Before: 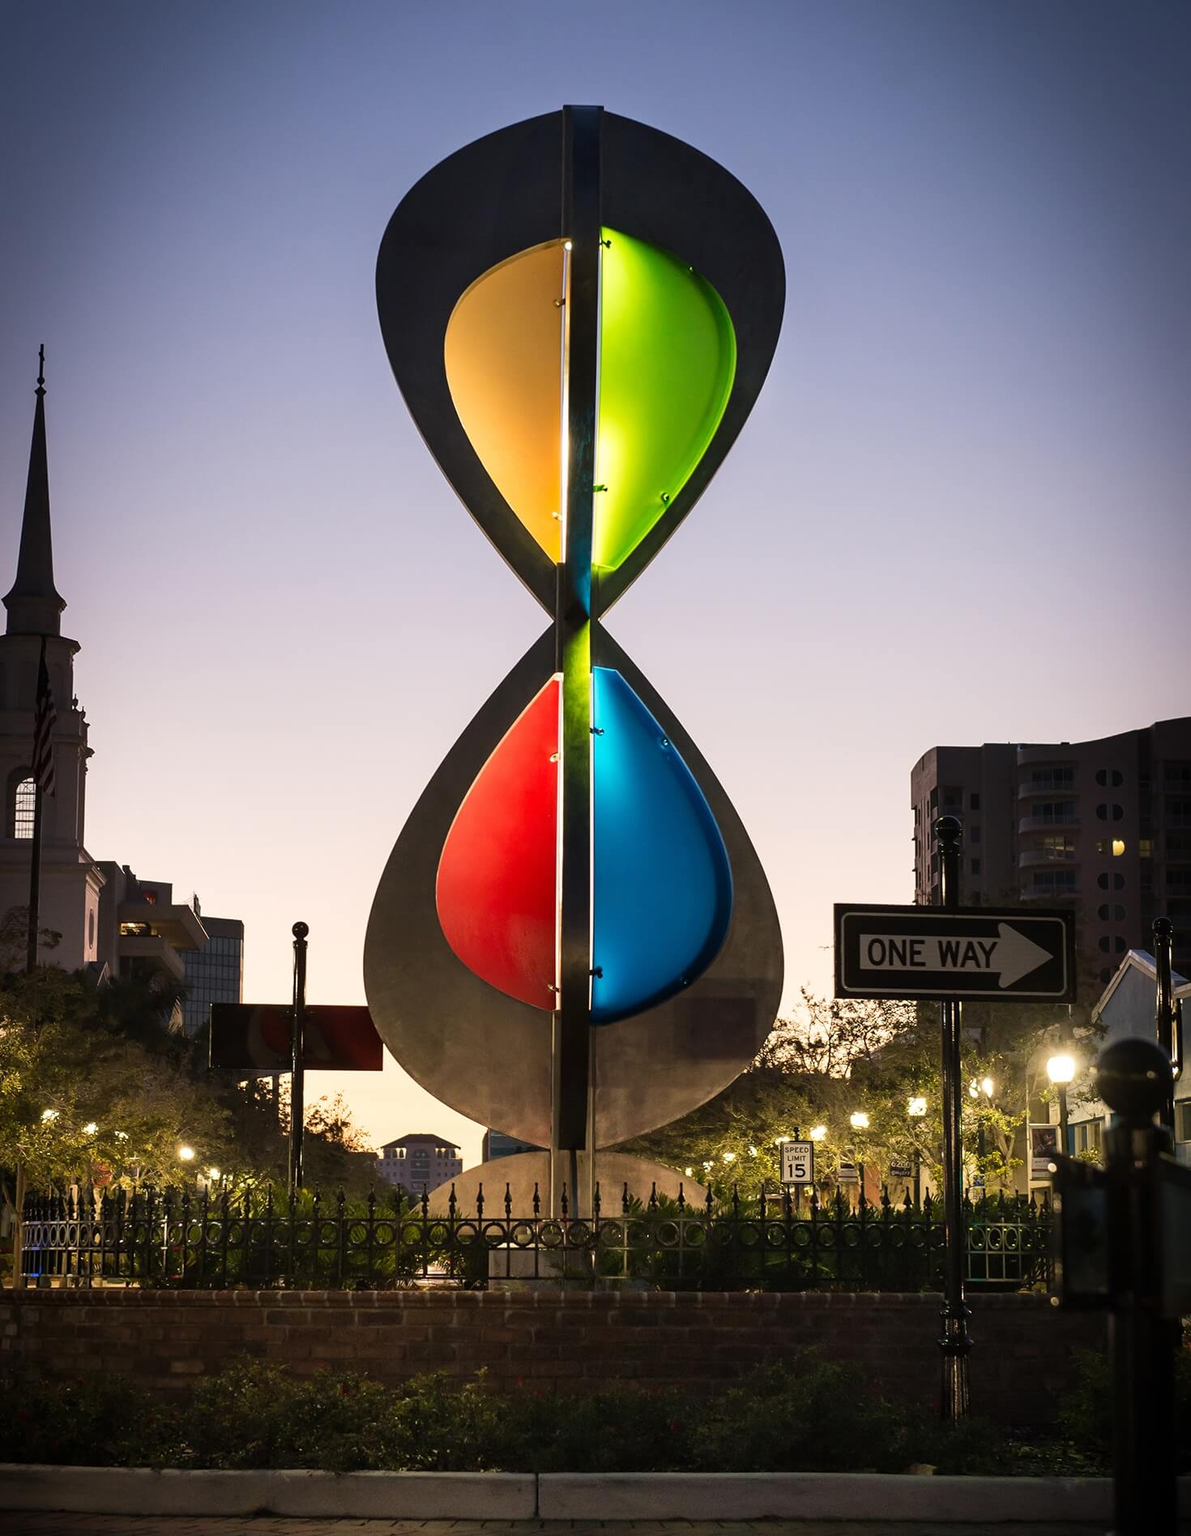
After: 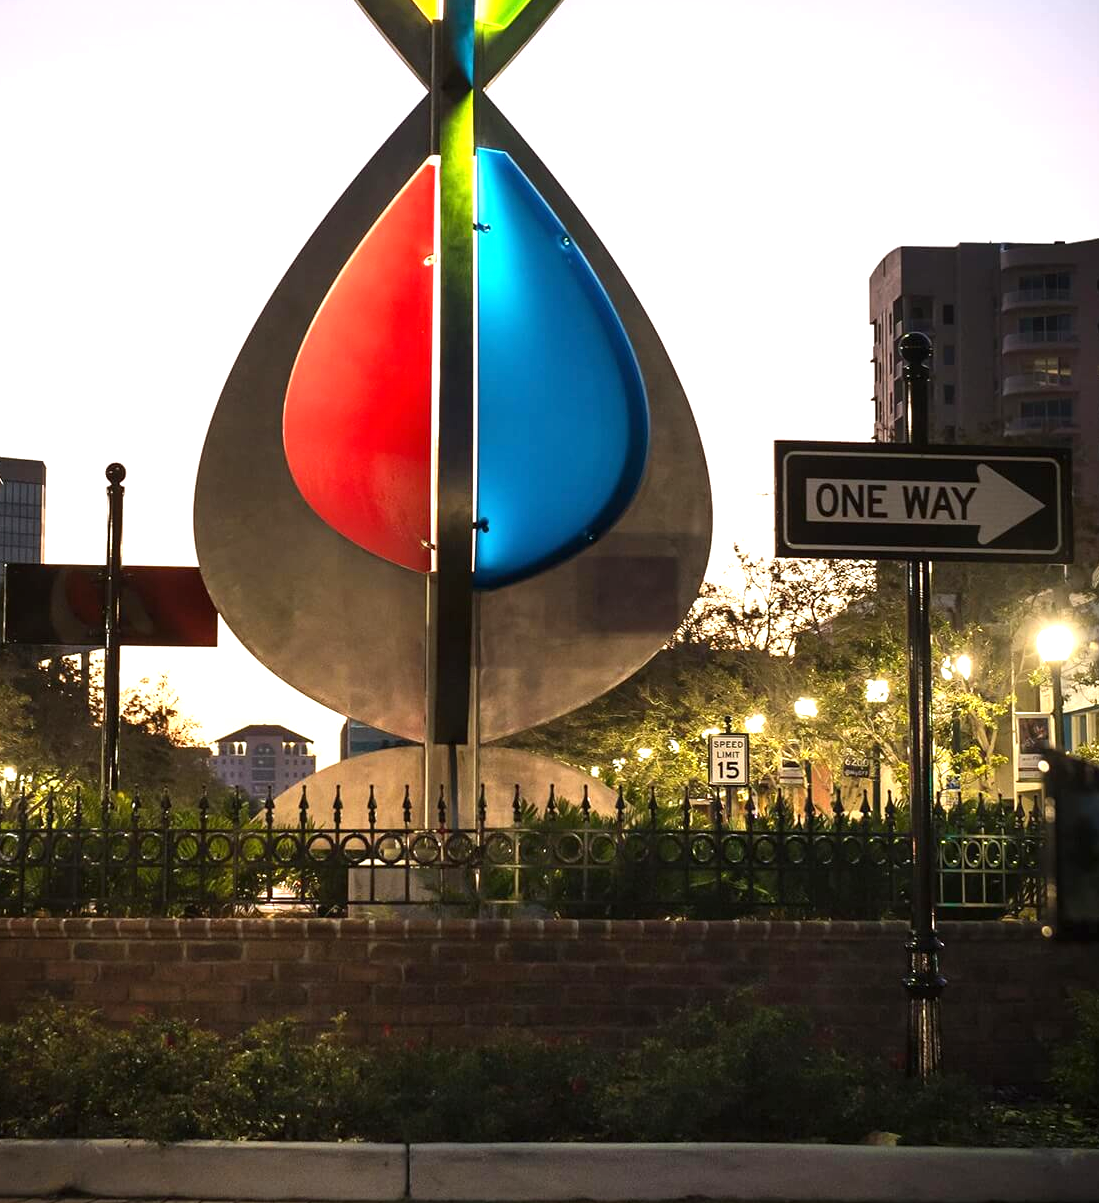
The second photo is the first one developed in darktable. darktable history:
exposure: exposure 0.791 EV, compensate highlight preservation false
crop and rotate: left 17.392%, top 35.663%, right 7.845%, bottom 0.882%
